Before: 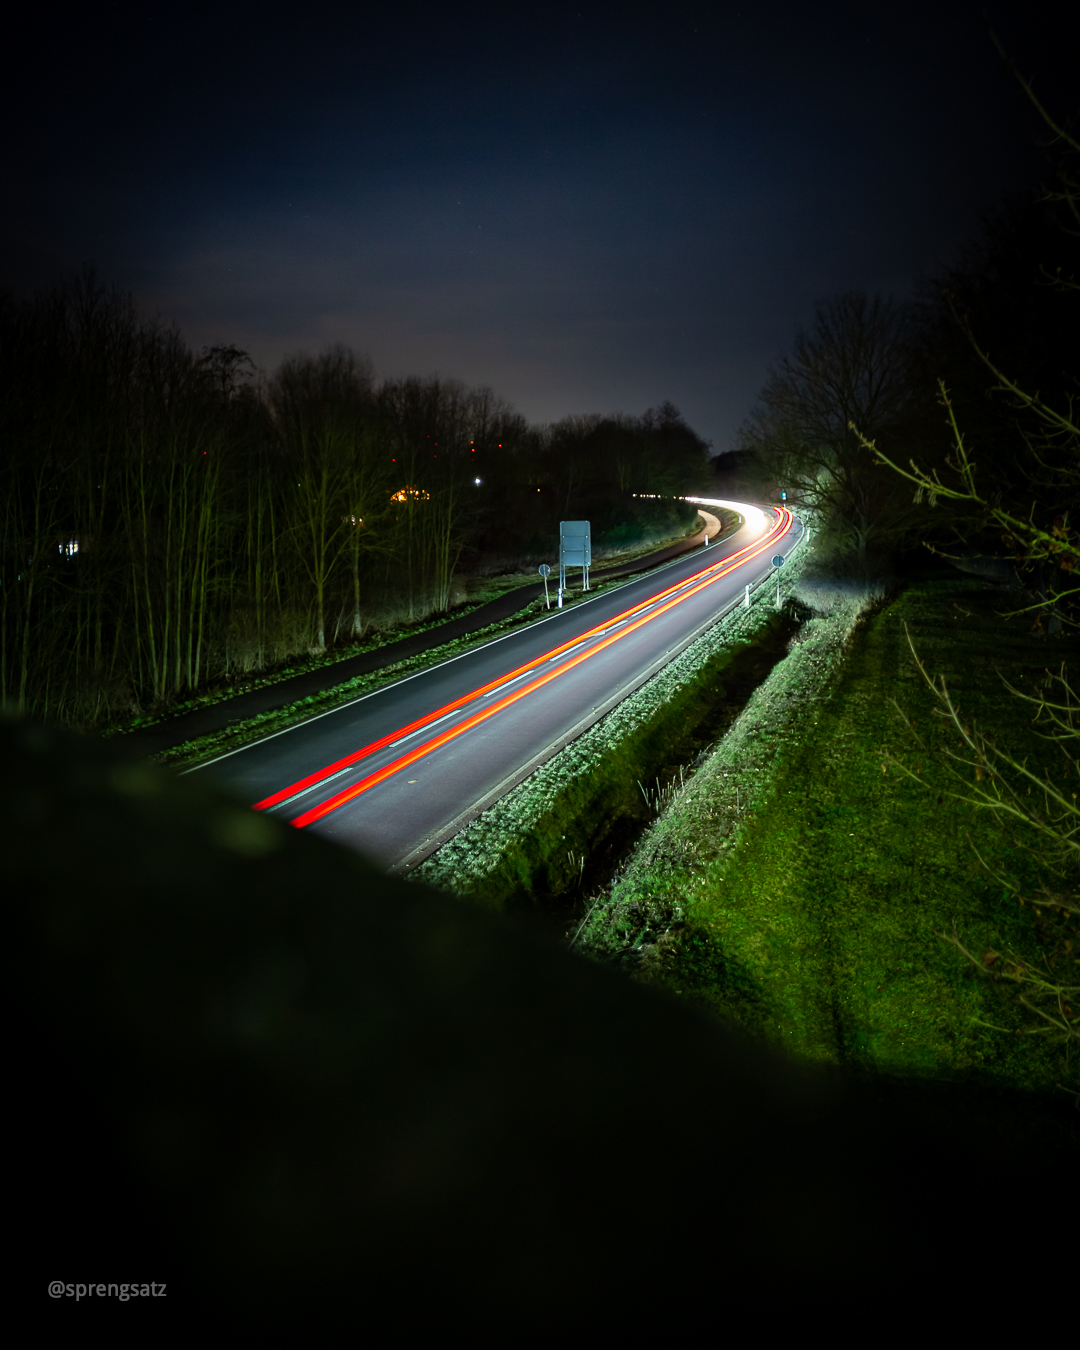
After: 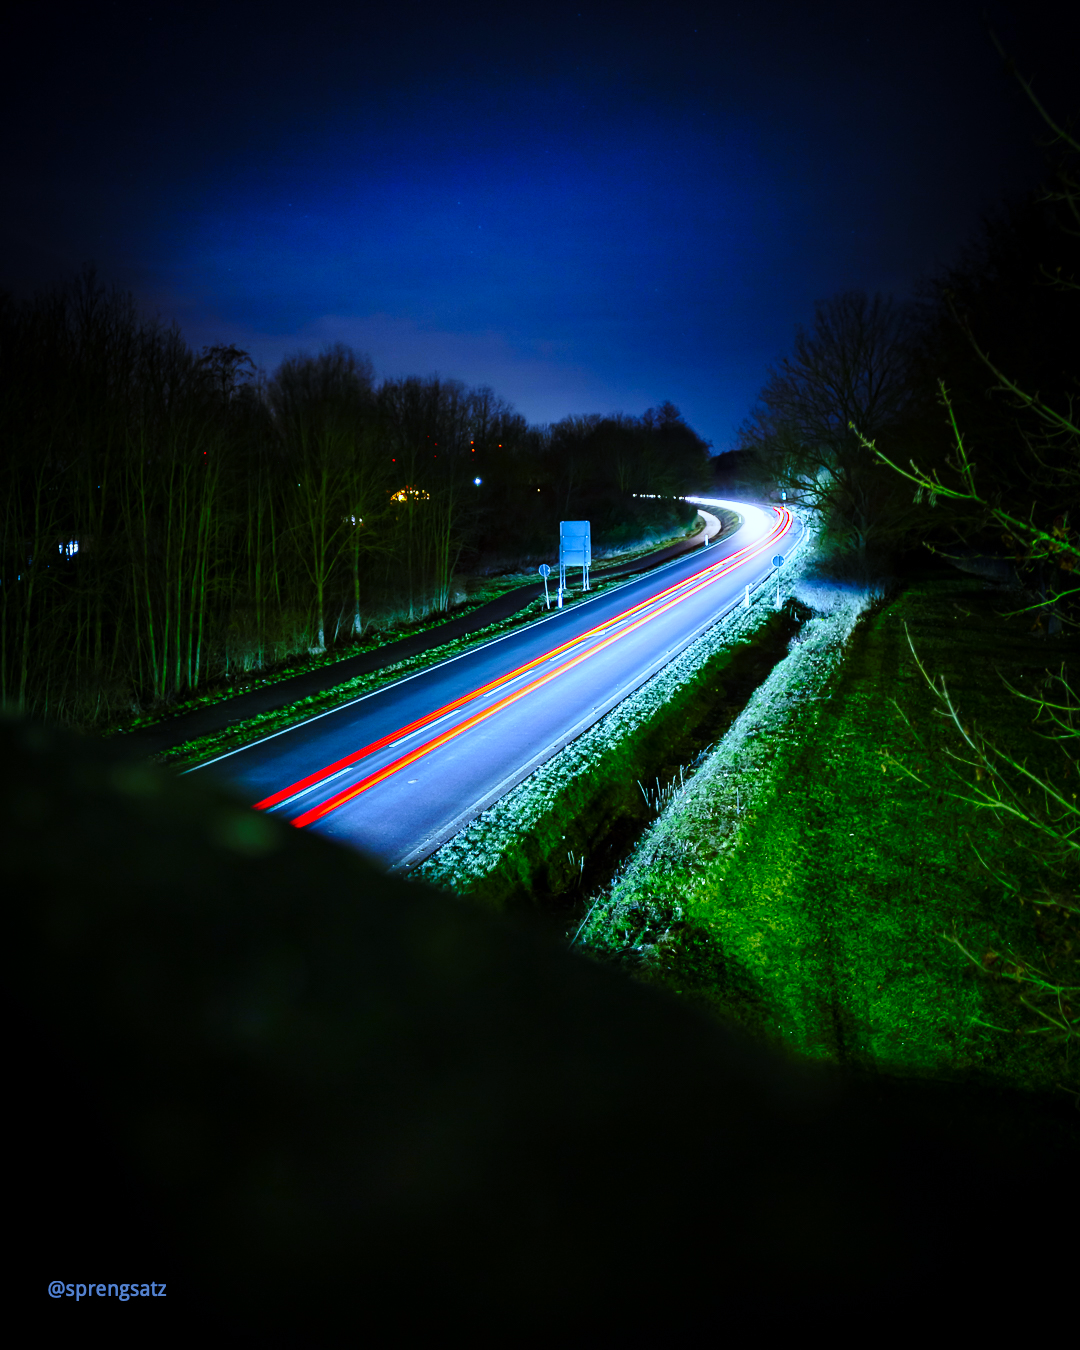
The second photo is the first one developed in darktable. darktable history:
contrast brightness saturation: saturation 0.18
base curve: curves: ch0 [(0, 0) (0.028, 0.03) (0.121, 0.232) (0.46, 0.748) (0.859, 0.968) (1, 1)], preserve colors none
white balance: red 0.766, blue 1.537
